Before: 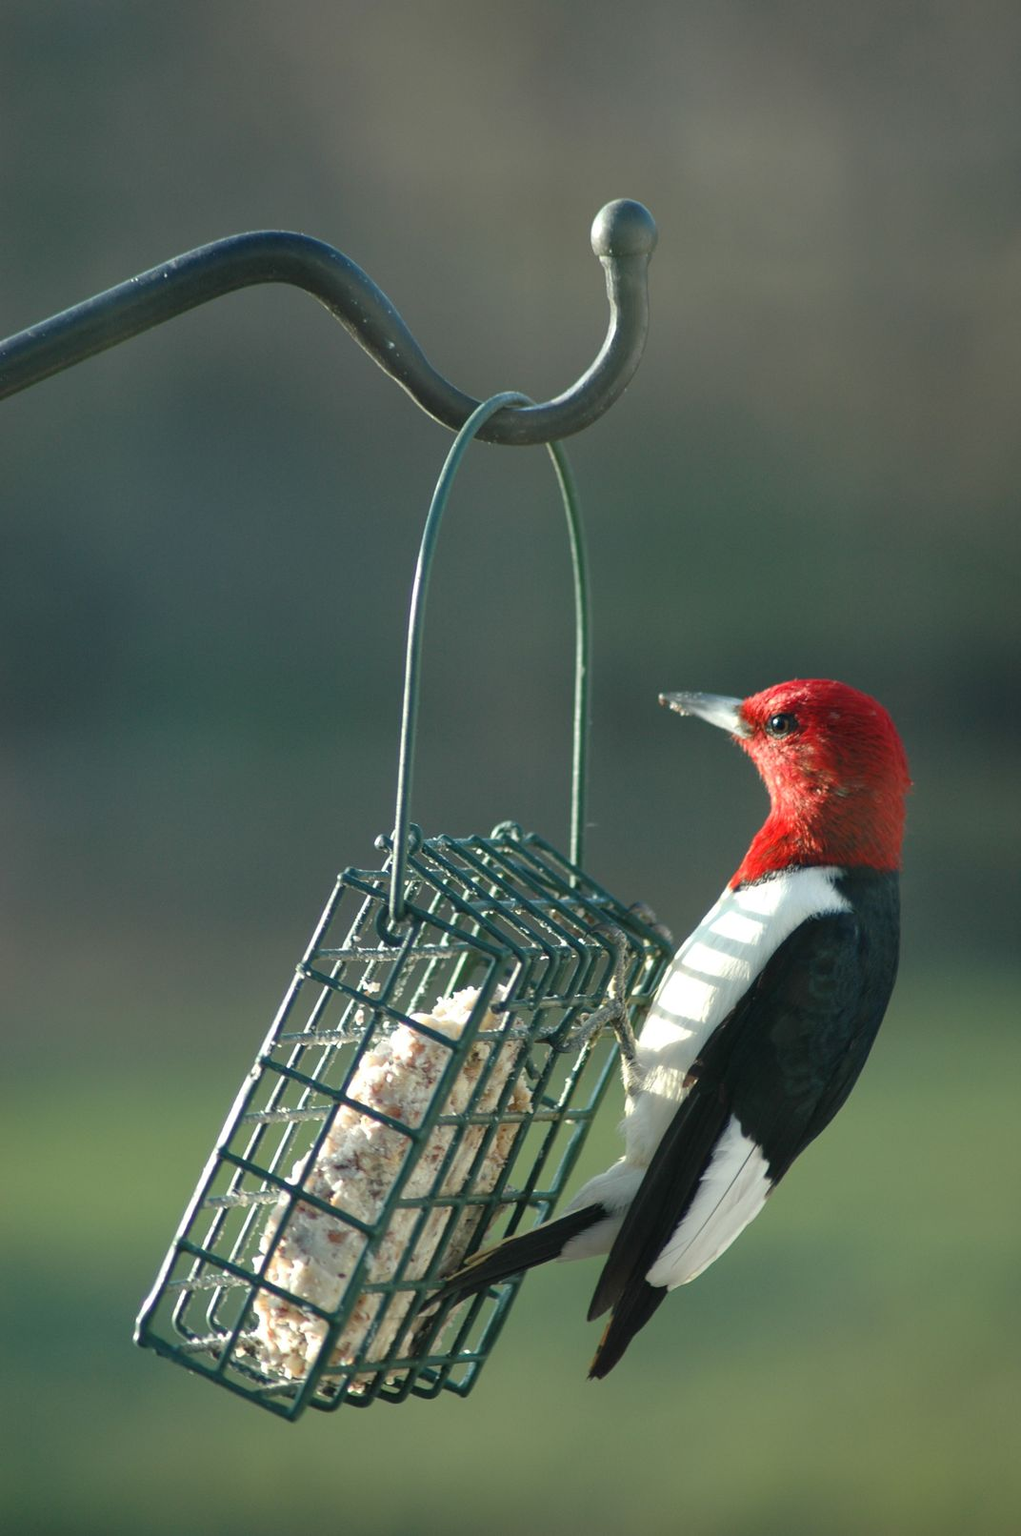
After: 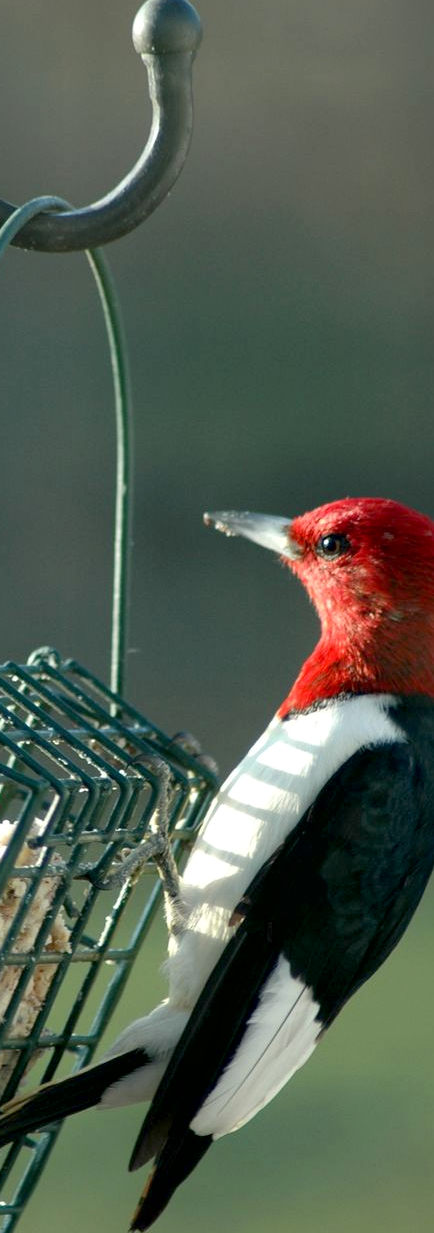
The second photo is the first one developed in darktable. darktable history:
exposure: black level correction 0.01, exposure 0.008 EV, compensate highlight preservation false
local contrast: mode bilateral grid, contrast 20, coarseness 51, detail 119%, midtone range 0.2
crop: left 45.532%, top 13.366%, right 13.949%, bottom 10.113%
